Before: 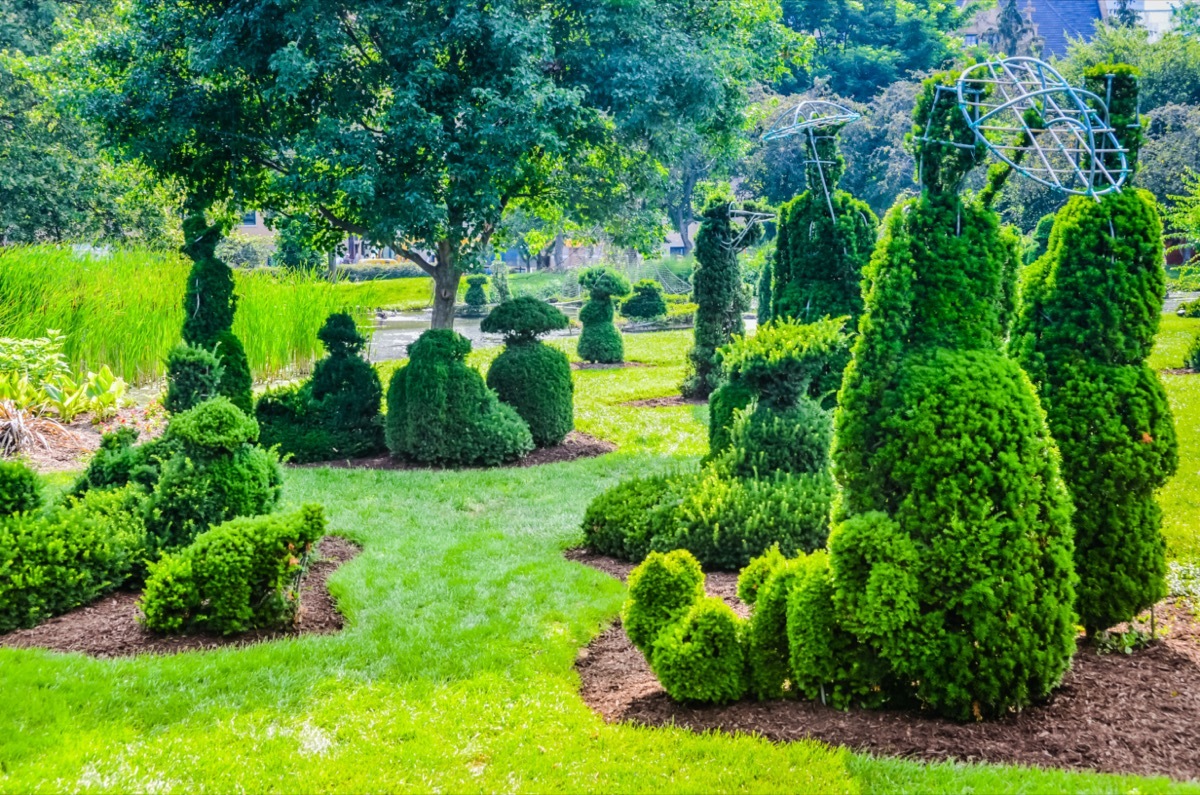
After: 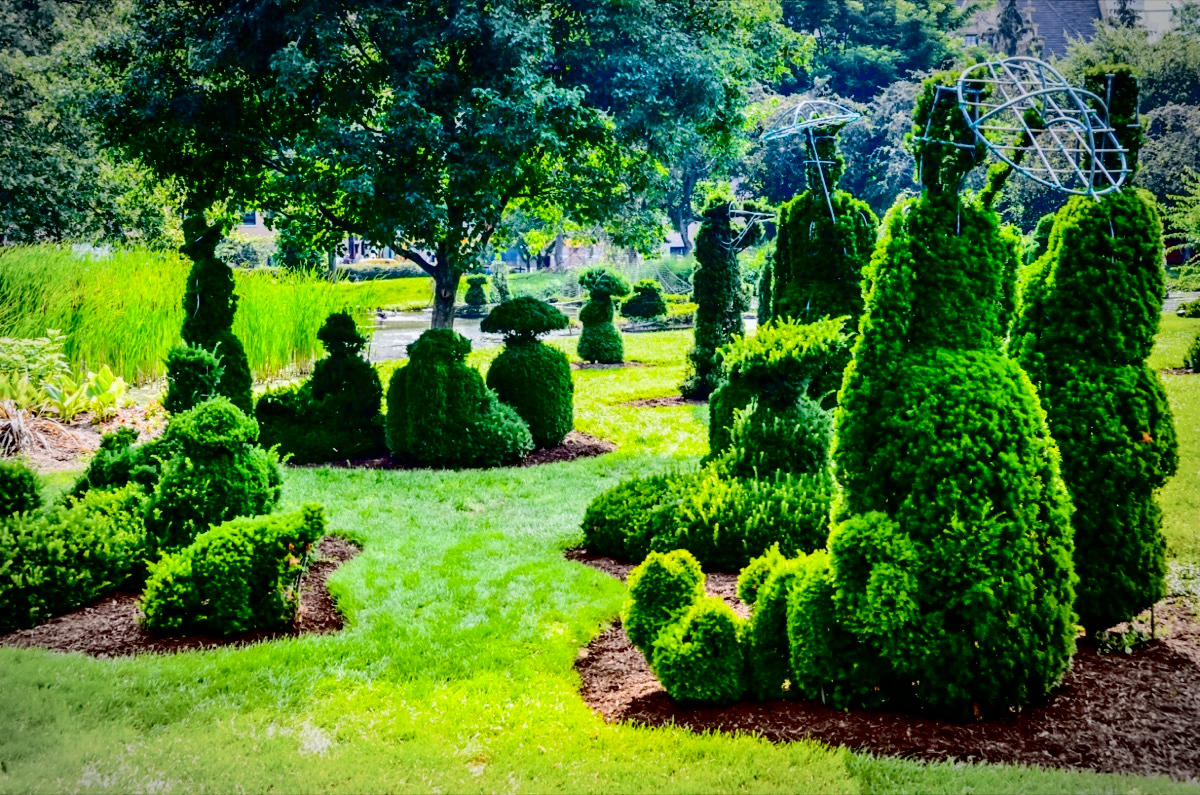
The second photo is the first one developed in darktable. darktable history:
exposure: black level correction 0.056, exposure -0.037 EV, compensate highlight preservation false
vignetting: automatic ratio true
contrast brightness saturation: contrast 0.222
